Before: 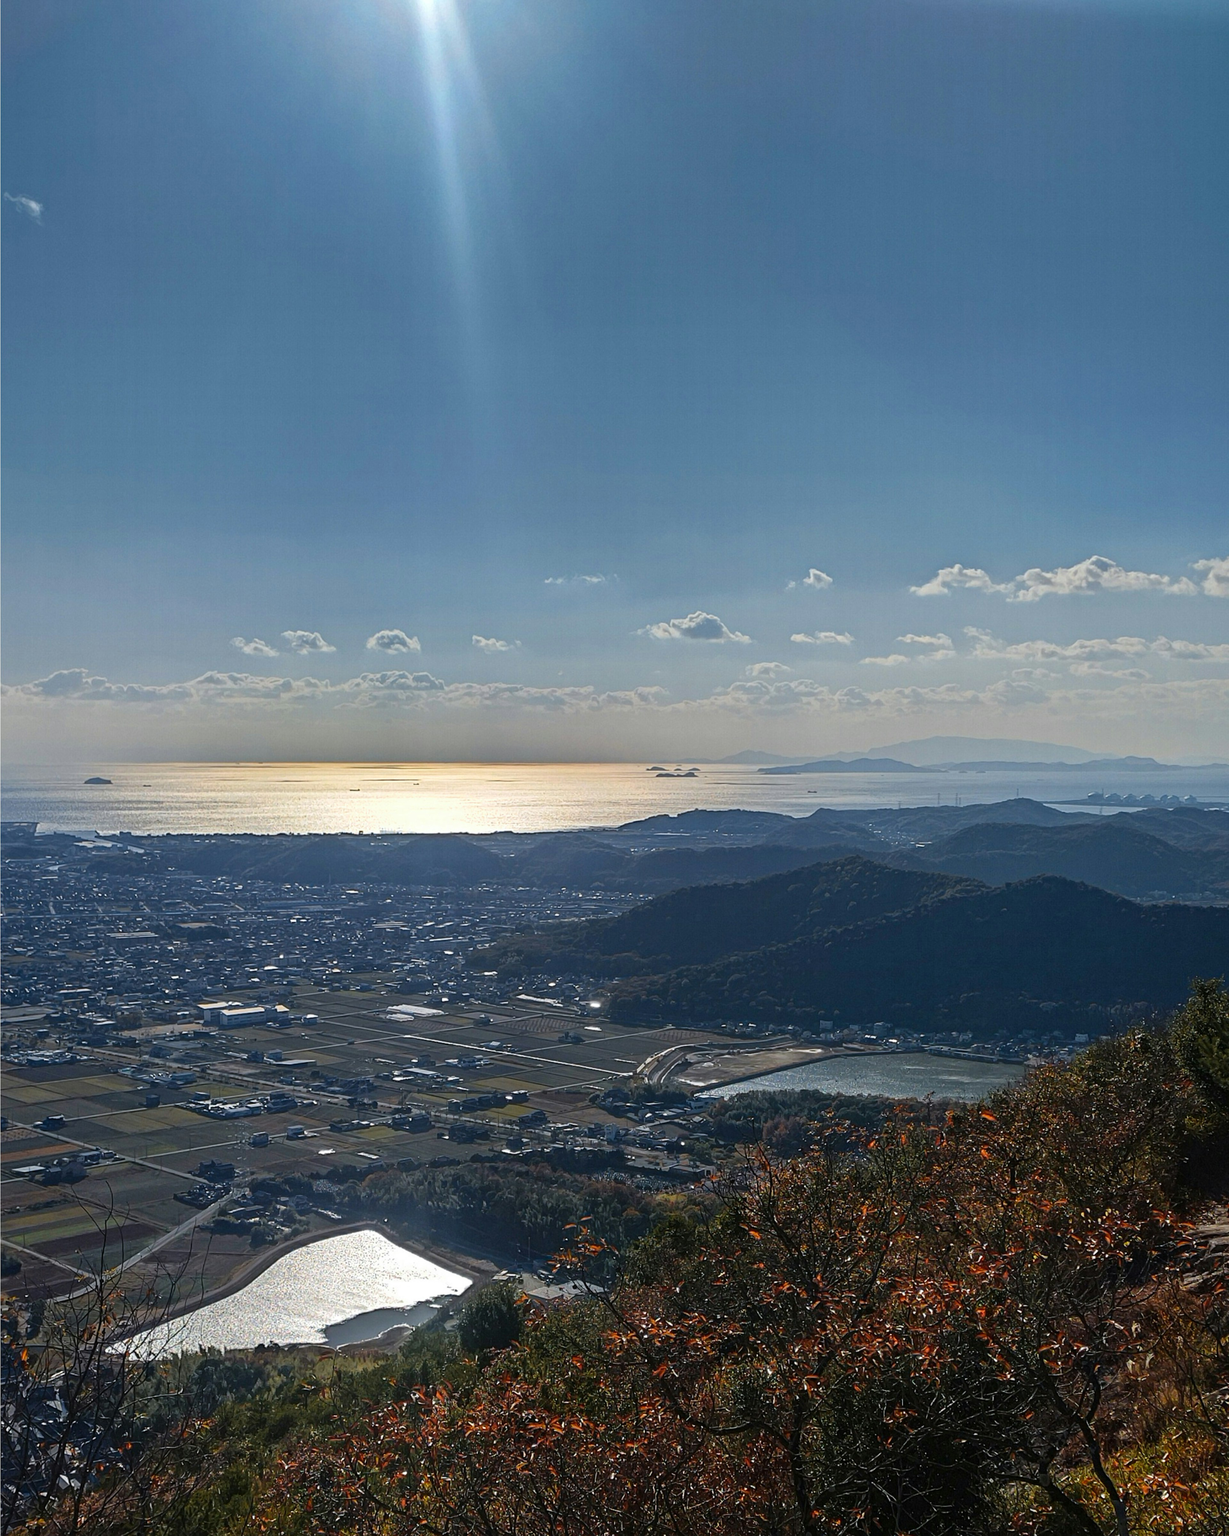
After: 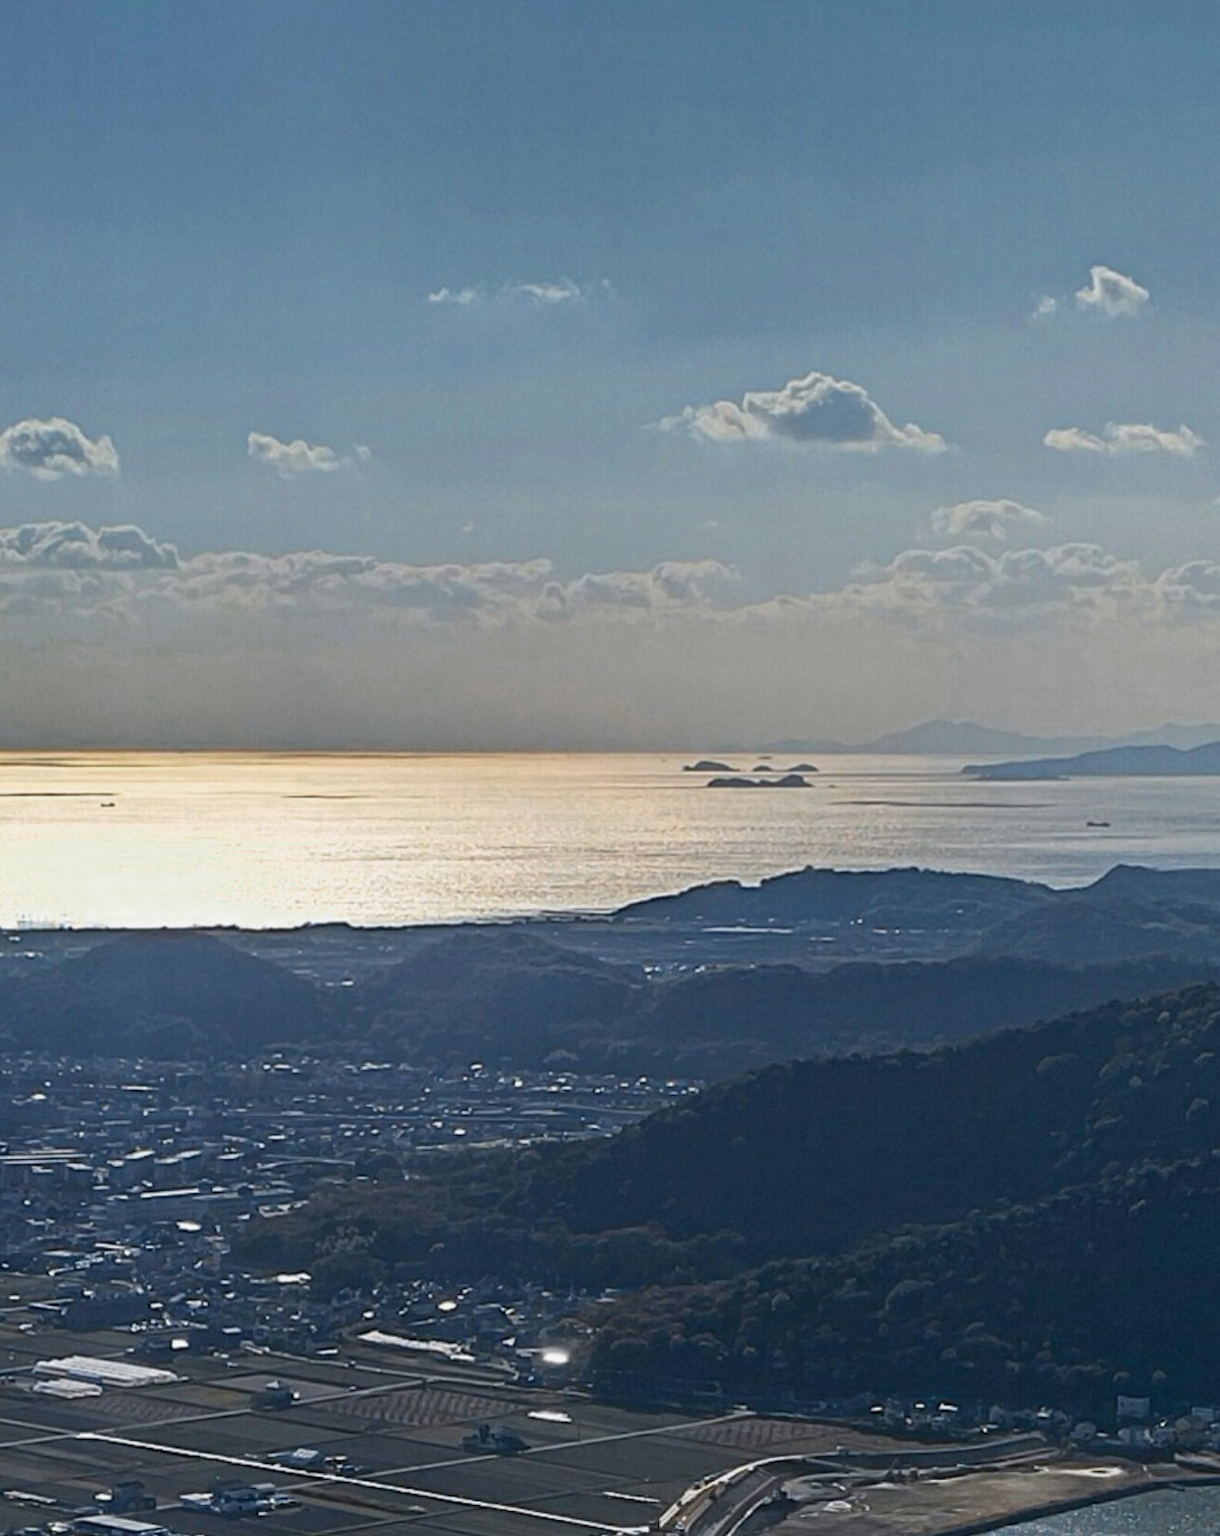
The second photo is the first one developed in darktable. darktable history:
exposure: black level correction 0.001, exposure -0.205 EV, compensate exposure bias true, compensate highlight preservation false
color zones: curves: ch0 [(0, 0.558) (0.143, 0.548) (0.286, 0.447) (0.429, 0.259) (0.571, 0.5) (0.714, 0.5) (0.857, 0.593) (1, 0.558)]; ch1 [(0, 0.543) (0.01, 0.544) (0.12, 0.492) (0.248, 0.458) (0.5, 0.534) (0.748, 0.5) (0.99, 0.469) (1, 0.543)]; ch2 [(0, 0.507) (0.143, 0.522) (0.286, 0.505) (0.429, 0.5) (0.571, 0.5) (0.714, 0.5) (0.857, 0.5) (1, 0.507)]
shadows and highlights: shadows 0.417, highlights 38.48
crop: left 30.378%, top 30.111%, right 29.885%, bottom 29.895%
